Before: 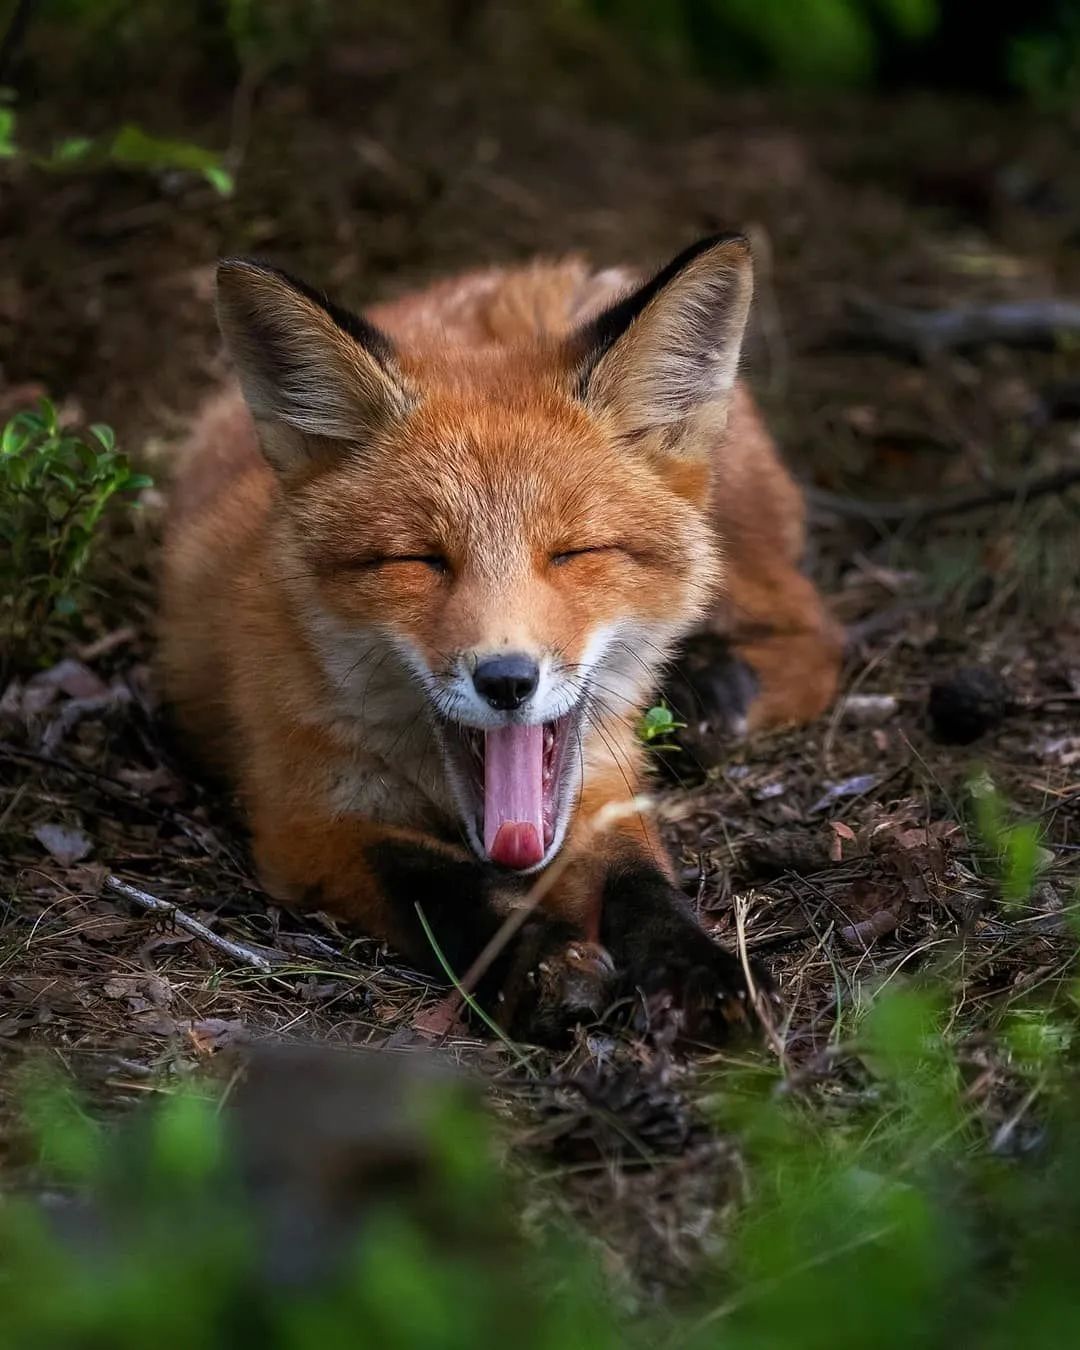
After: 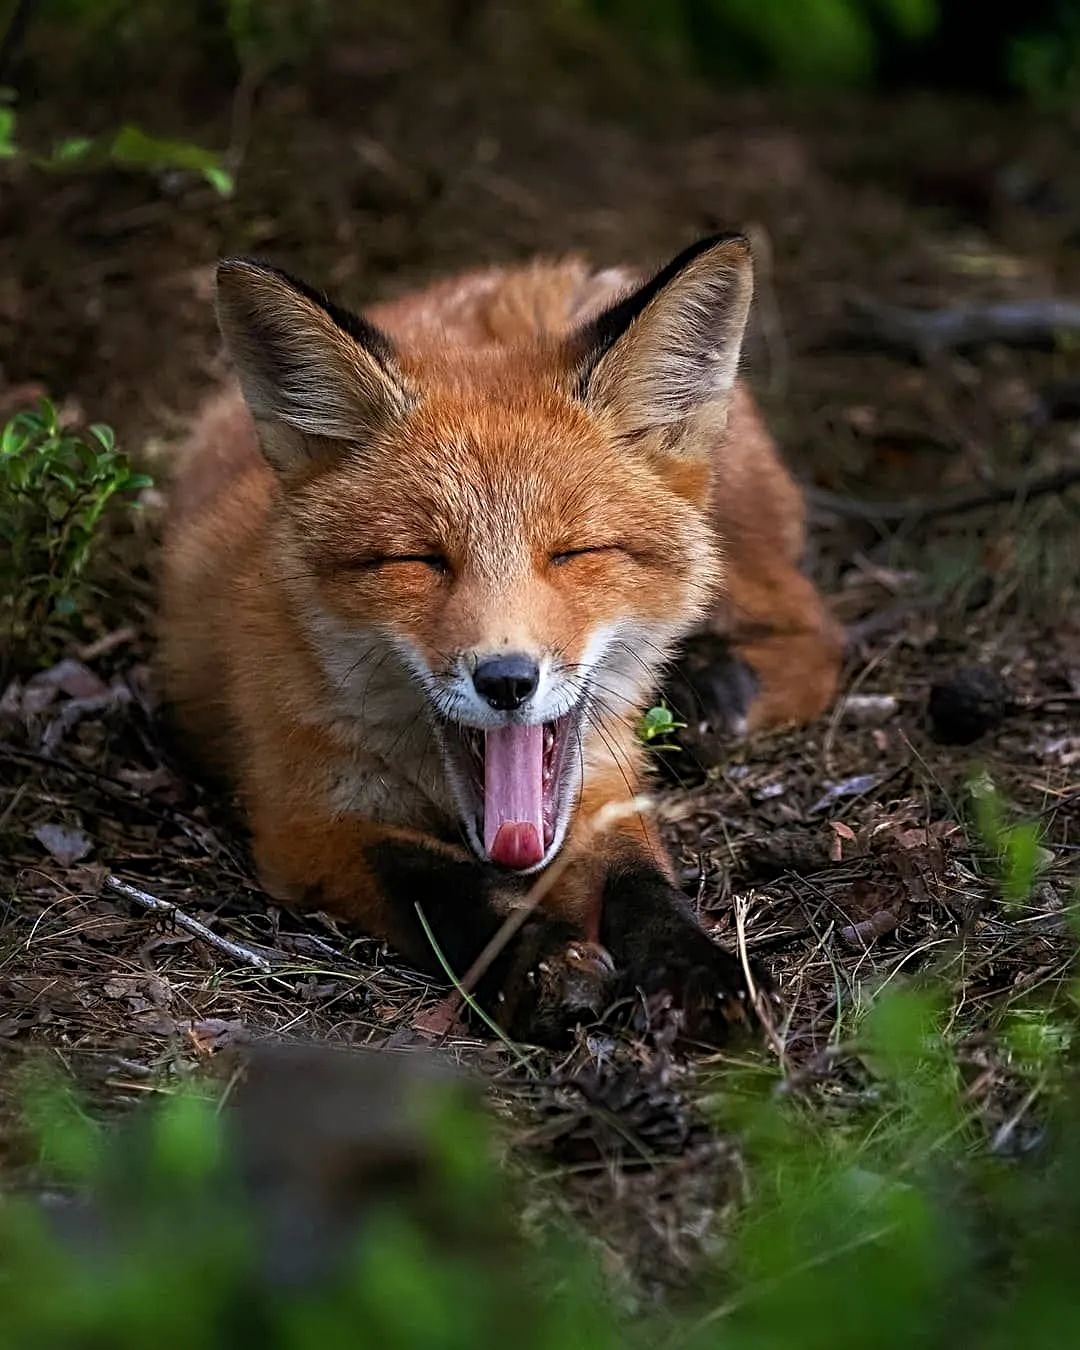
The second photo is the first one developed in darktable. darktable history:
sharpen: radius 3.97
